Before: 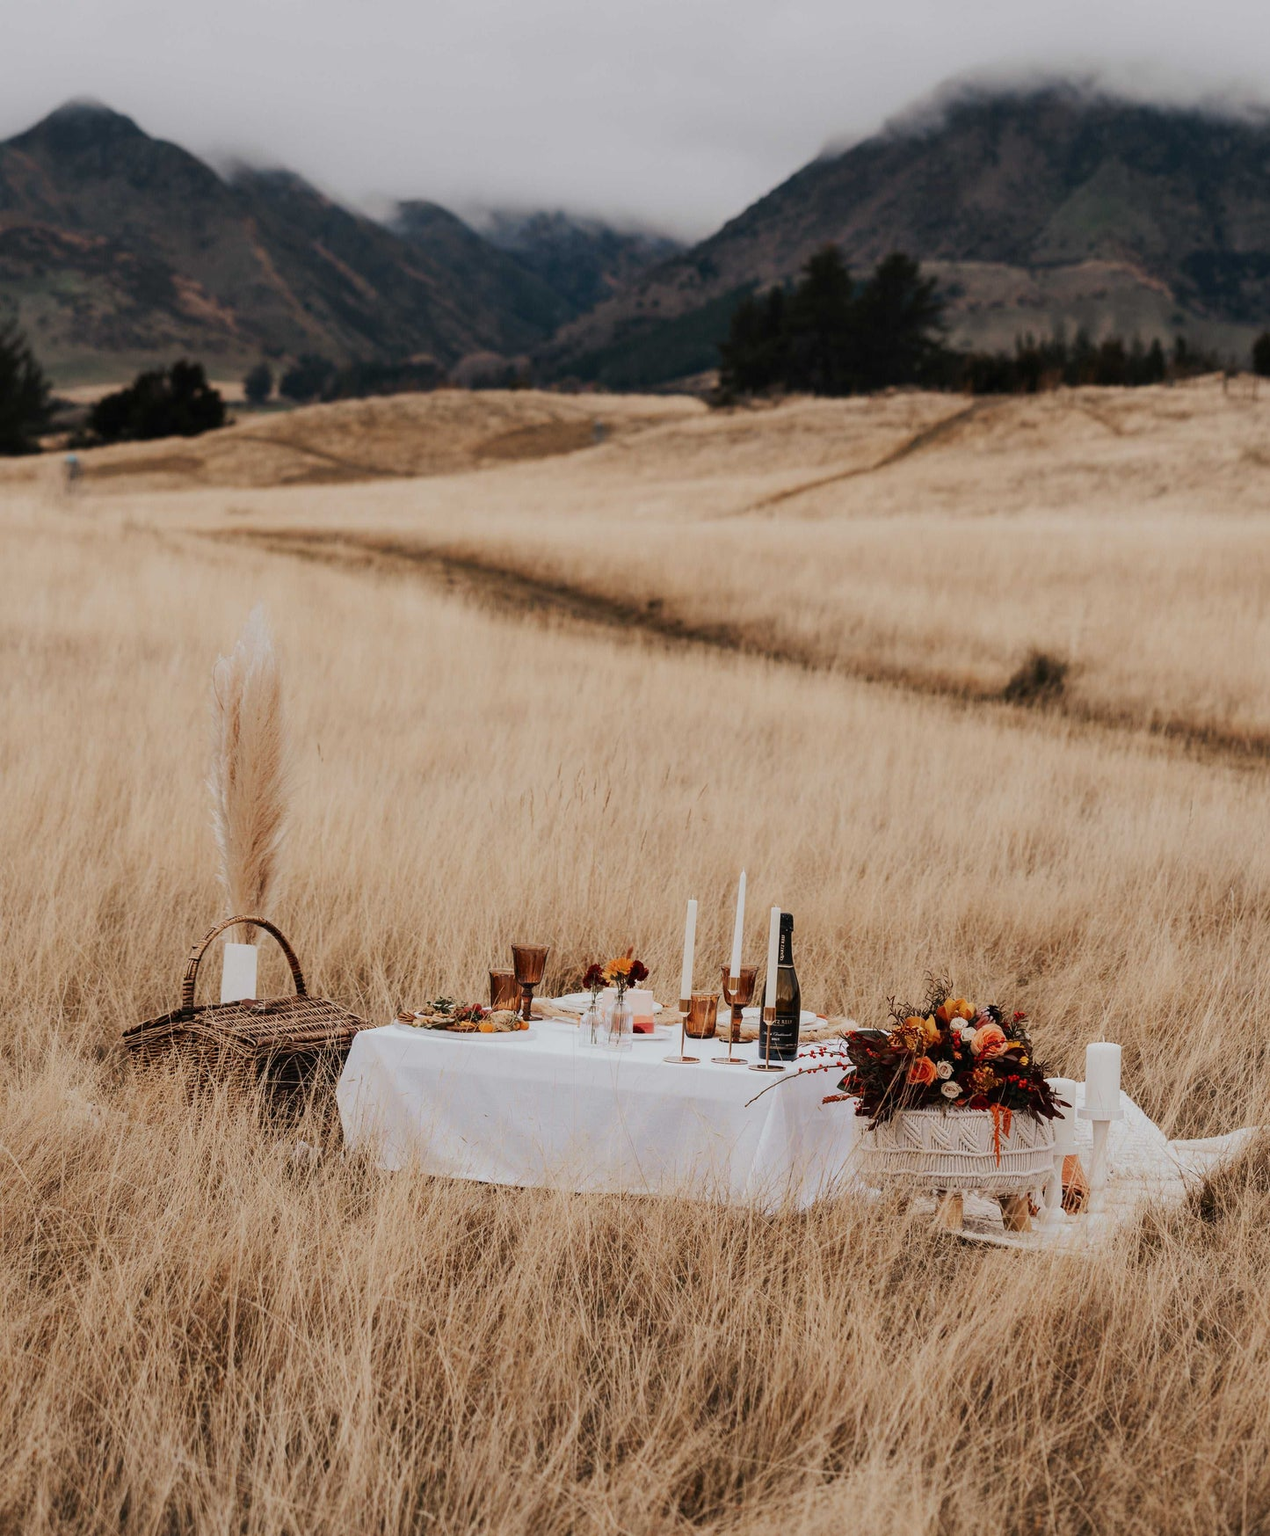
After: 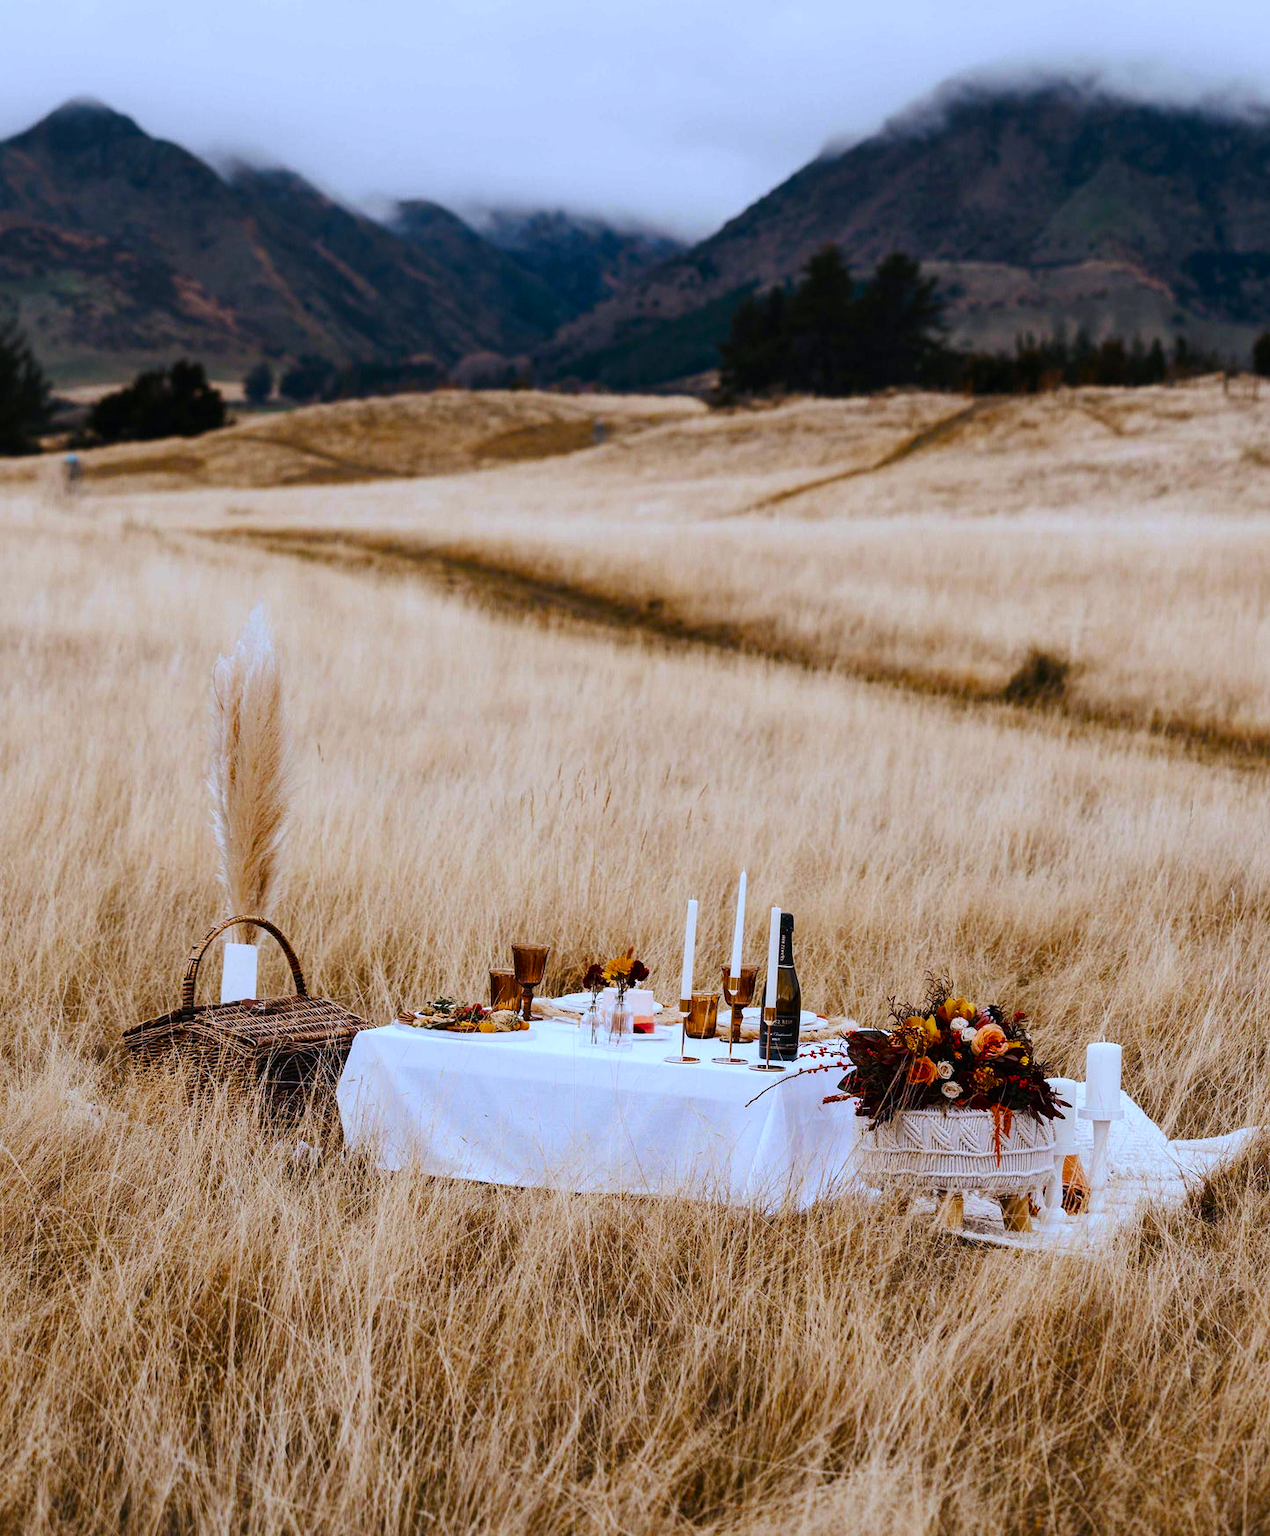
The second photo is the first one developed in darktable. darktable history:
white balance: red 0.926, green 1.003, blue 1.133
color balance rgb: linear chroma grading › global chroma 9%, perceptual saturation grading › global saturation 36%, perceptual saturation grading › shadows 35%, perceptual brilliance grading › global brilliance 15%, perceptual brilliance grading › shadows -35%, global vibrance 15%
